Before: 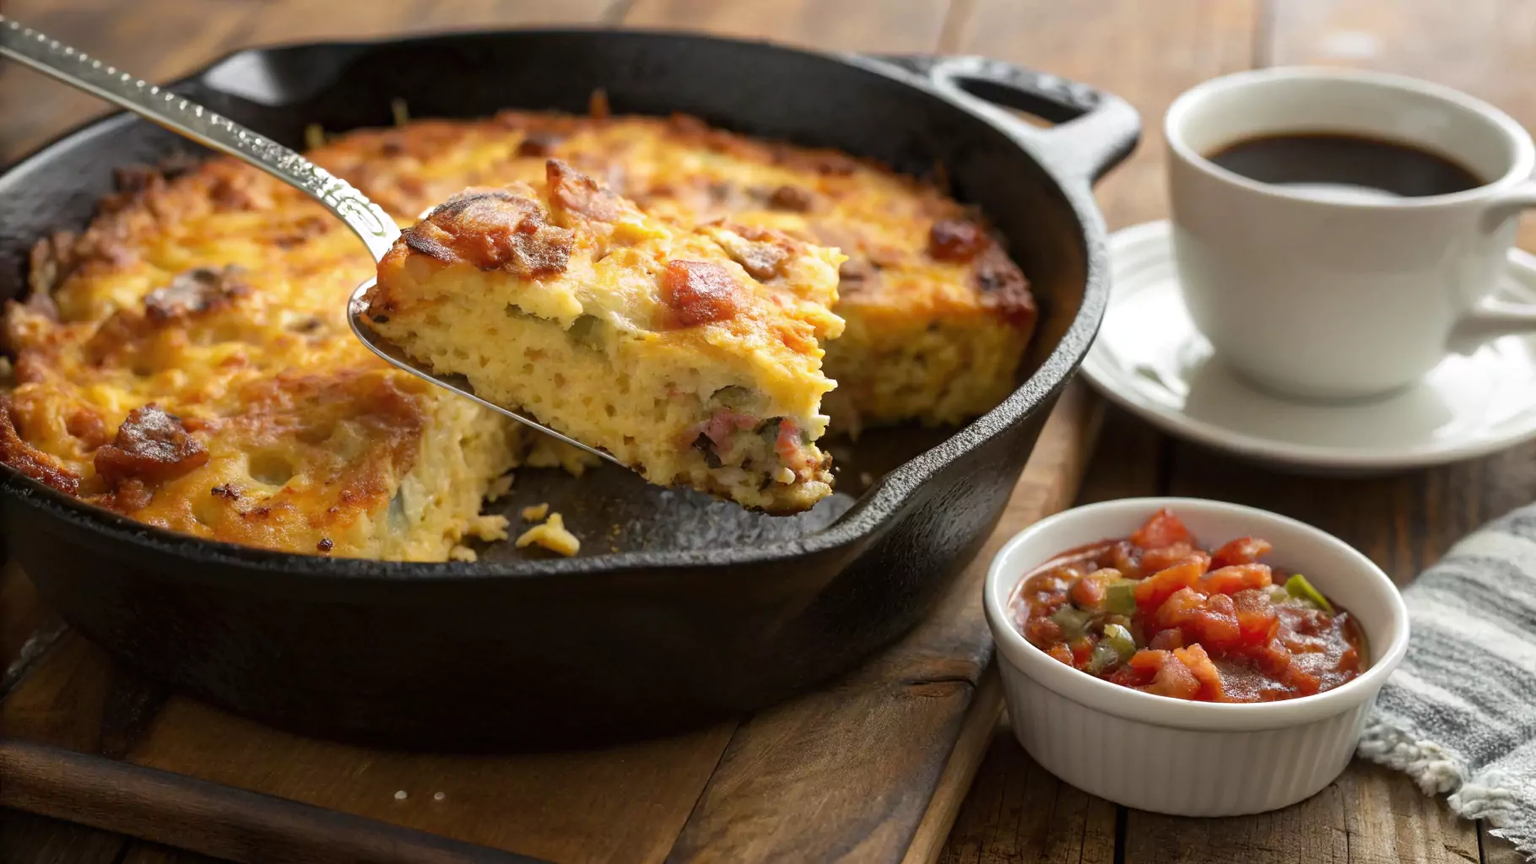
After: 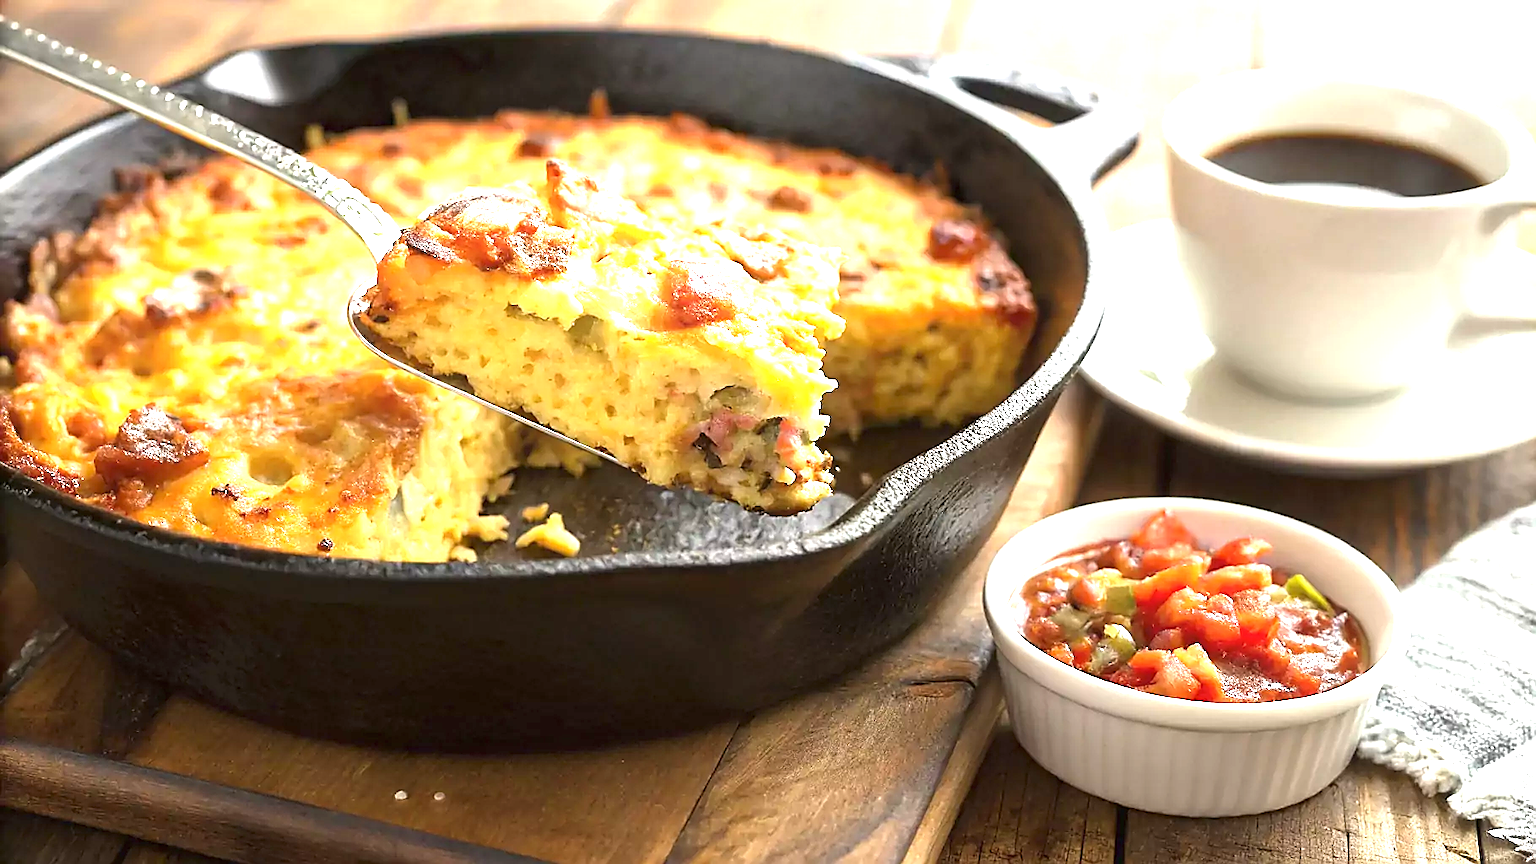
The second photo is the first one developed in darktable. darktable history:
sharpen: radius 1.357, amount 1.233, threshold 0.818
exposure: black level correction 0, exposure 1.68 EV, compensate highlight preservation false
